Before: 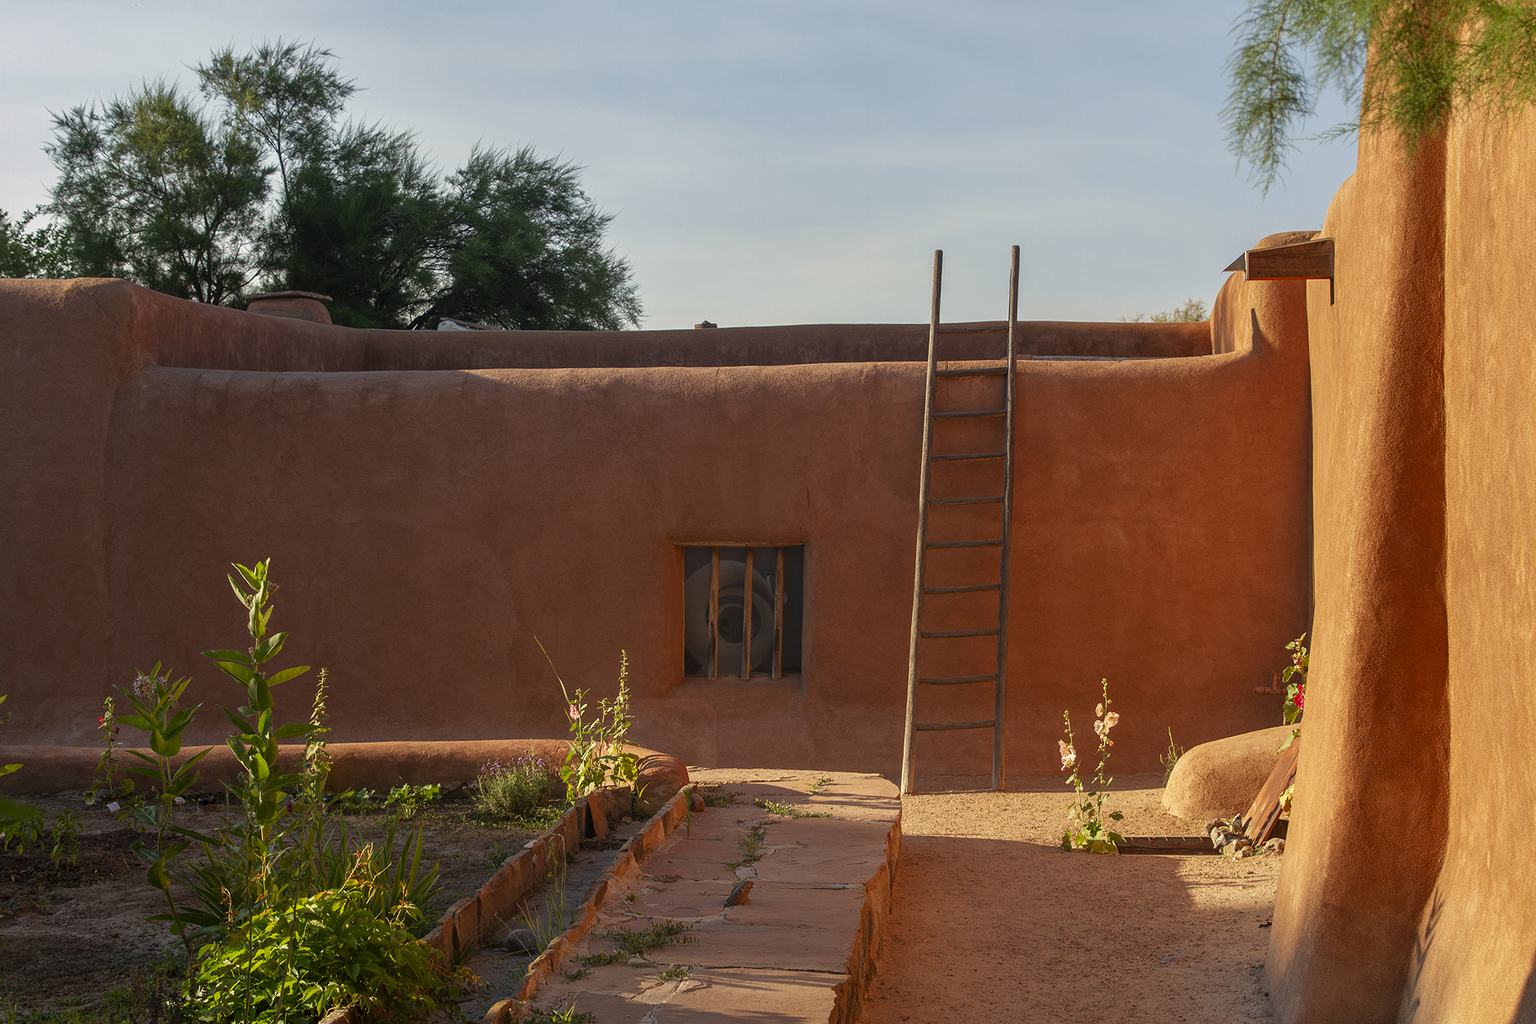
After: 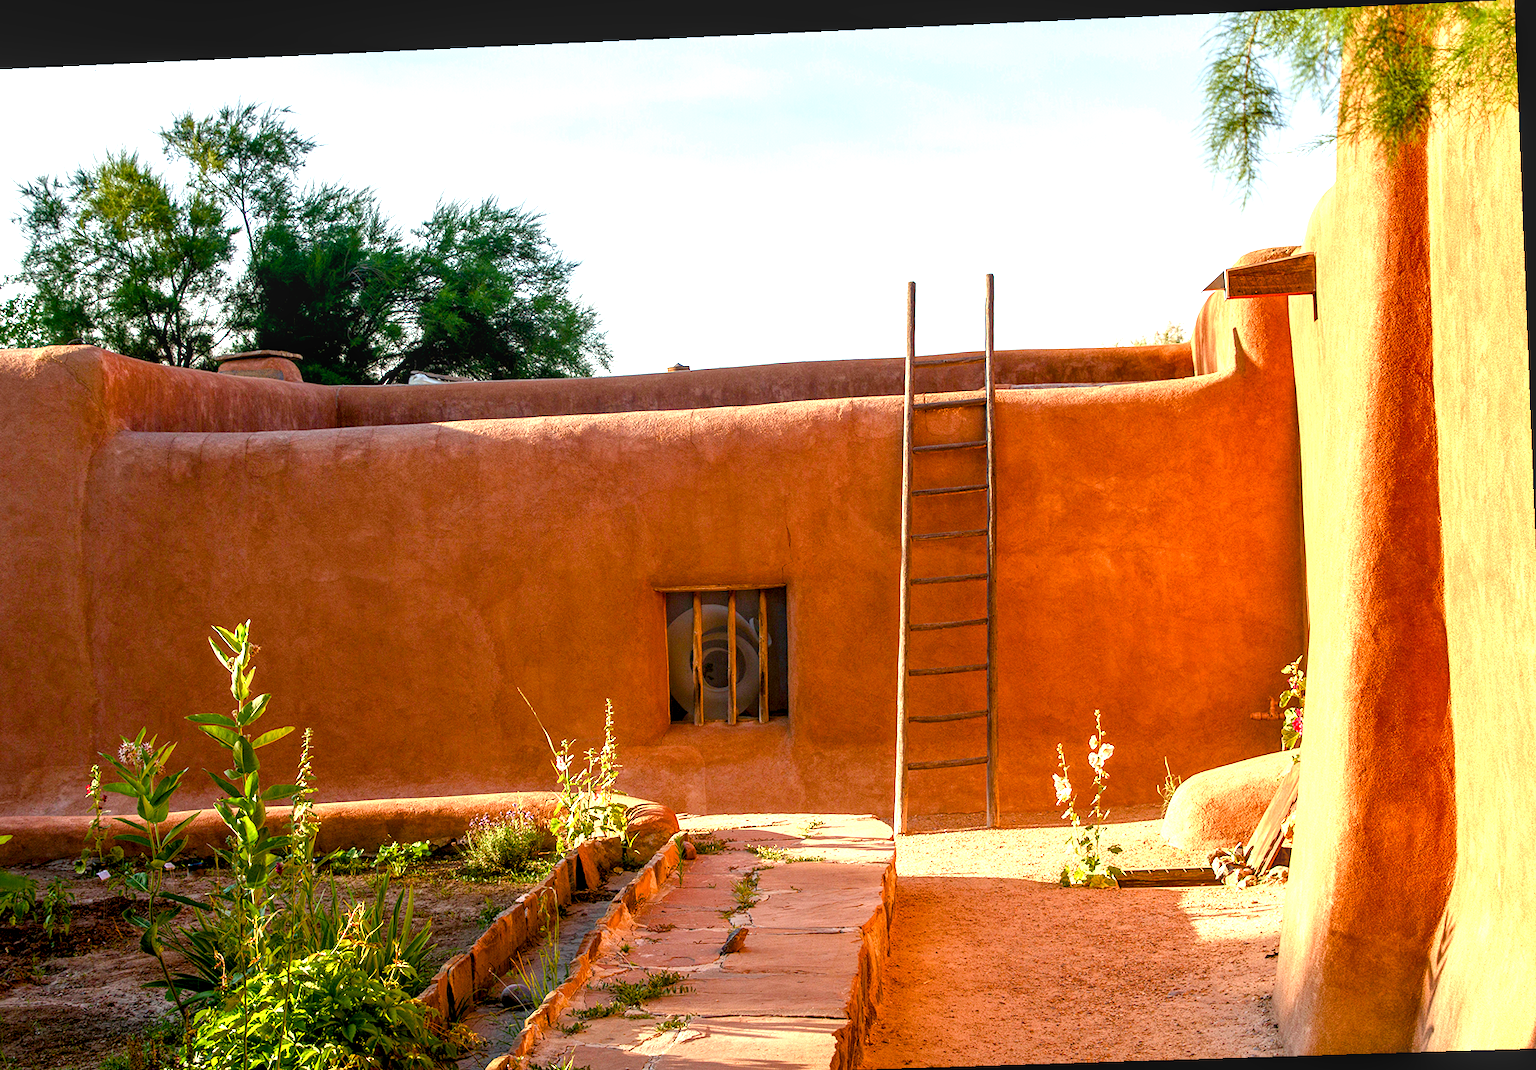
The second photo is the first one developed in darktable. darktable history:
crop and rotate: left 2.536%, right 1.107%, bottom 2.246%
color balance rgb: shadows lift › luminance -9.41%, highlights gain › luminance 17.6%, global offset › luminance -1.45%, perceptual saturation grading › highlights -17.77%, perceptual saturation grading › mid-tones 33.1%, perceptual saturation grading › shadows 50.52%, global vibrance 24.22%
local contrast: on, module defaults
exposure: black level correction 0, exposure 1.388 EV, compensate exposure bias true, compensate highlight preservation false
rotate and perspective: rotation -2.22°, lens shift (horizontal) -0.022, automatic cropping off
